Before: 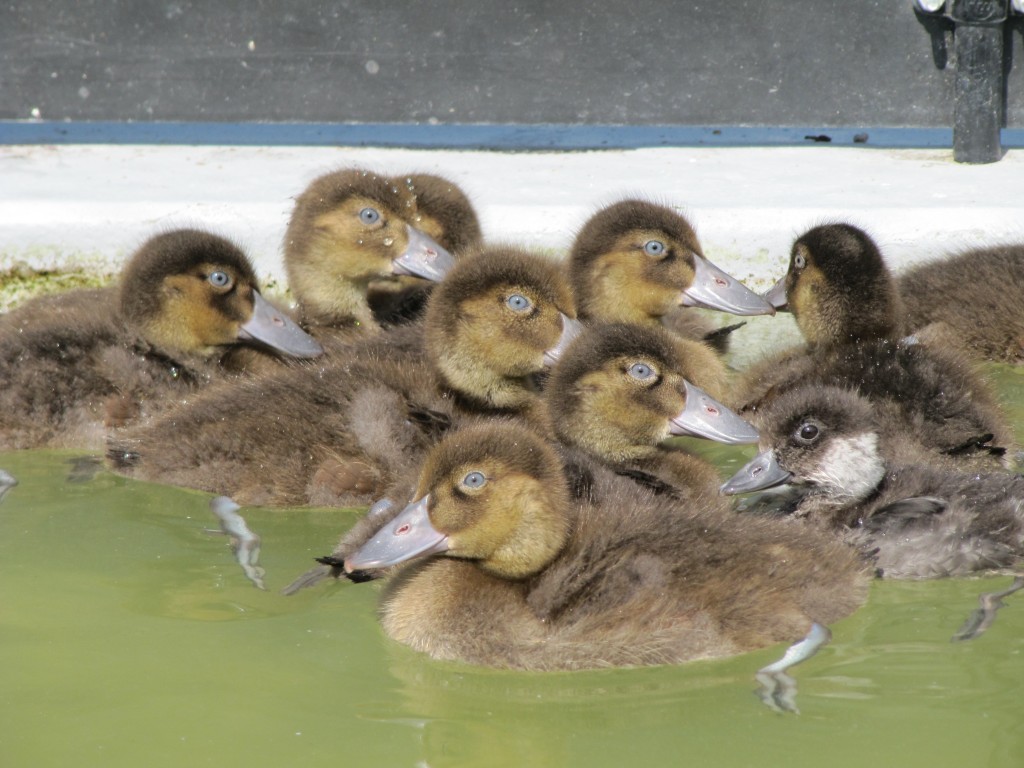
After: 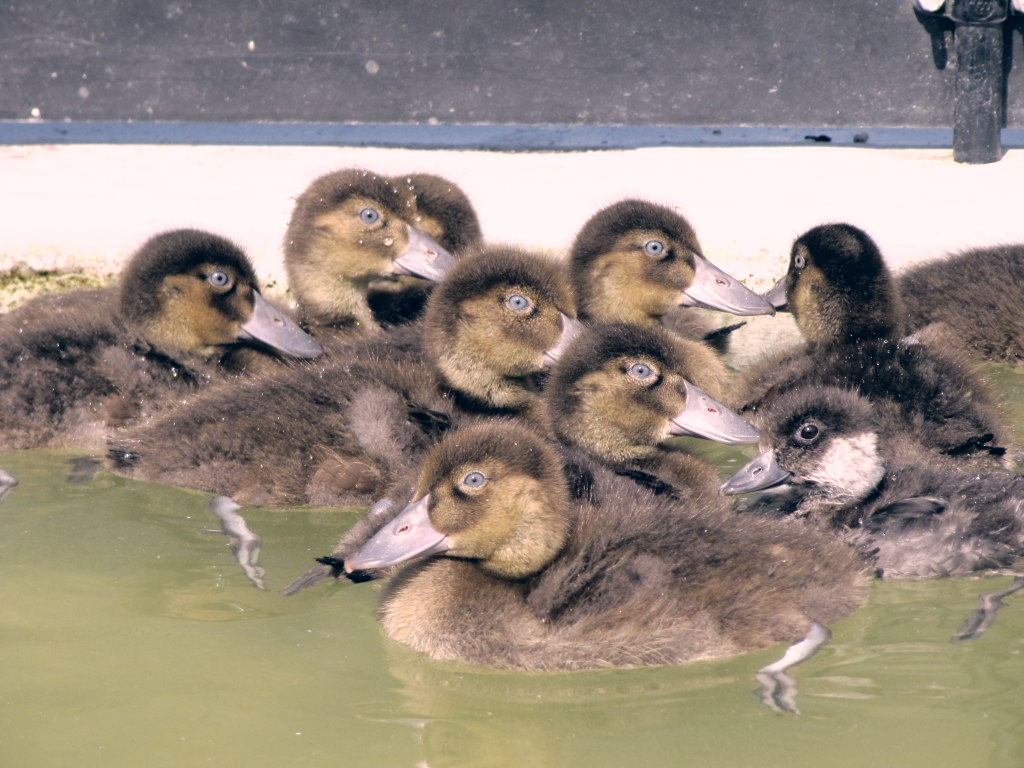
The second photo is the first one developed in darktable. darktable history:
filmic rgb: black relative exposure -9.14 EV, white relative exposure 2.32 EV, threshold 5.98 EV, hardness 7.46, enable highlight reconstruction true
color correction: highlights a* 14.47, highlights b* 5.87, shadows a* -5.15, shadows b* -15.28, saturation 0.847
